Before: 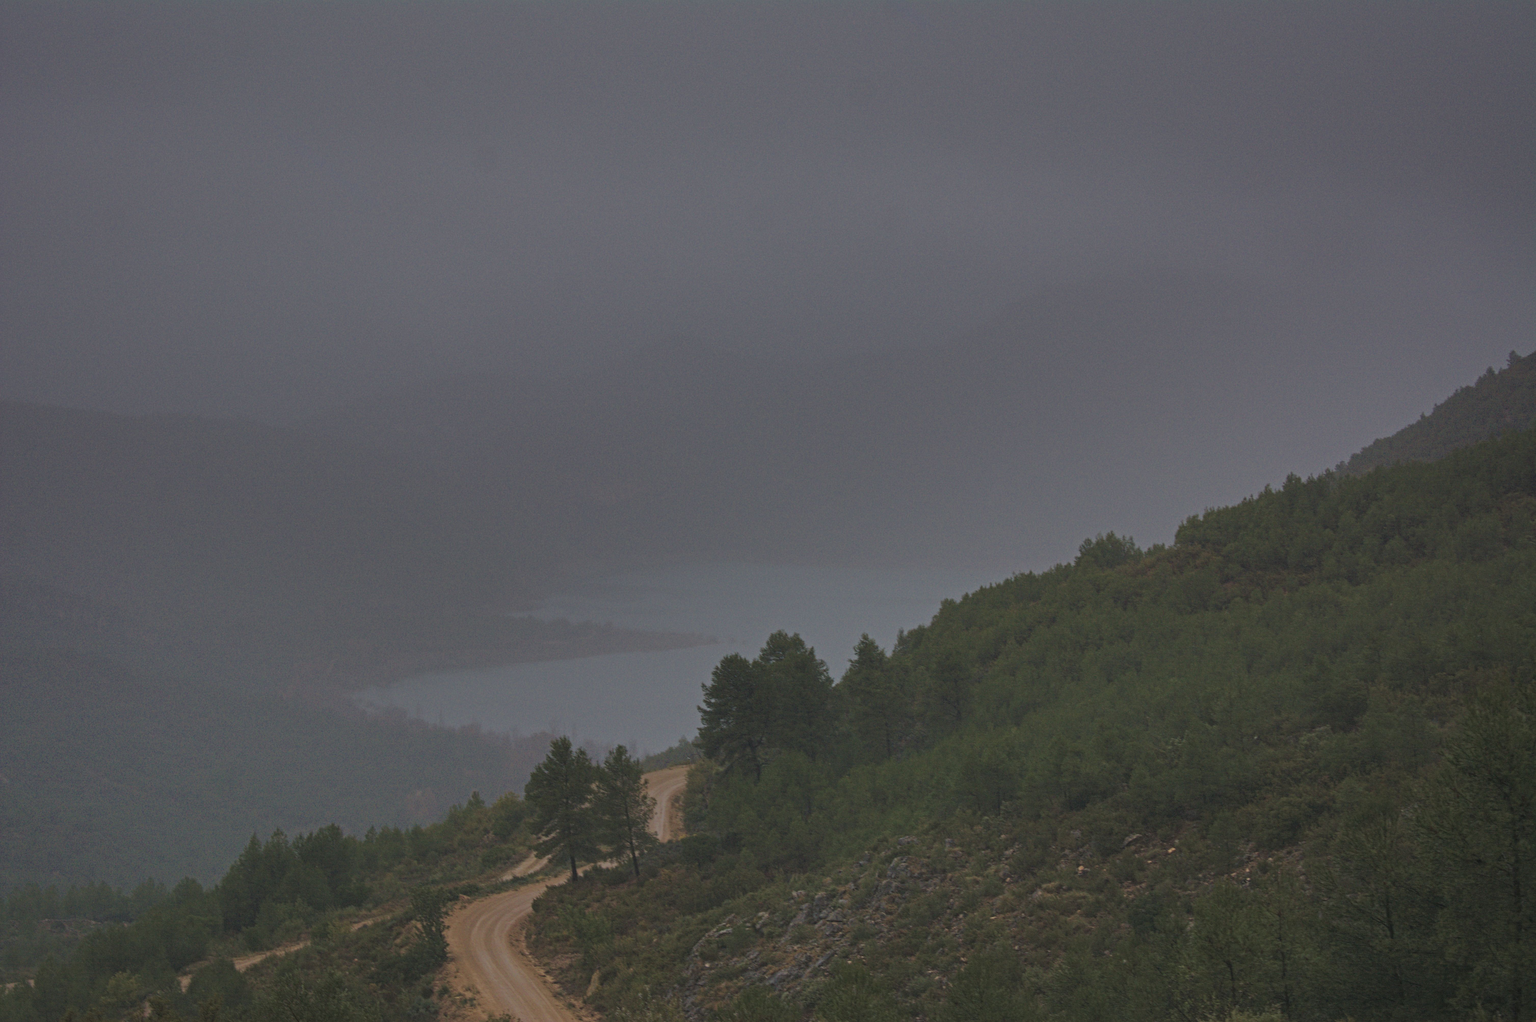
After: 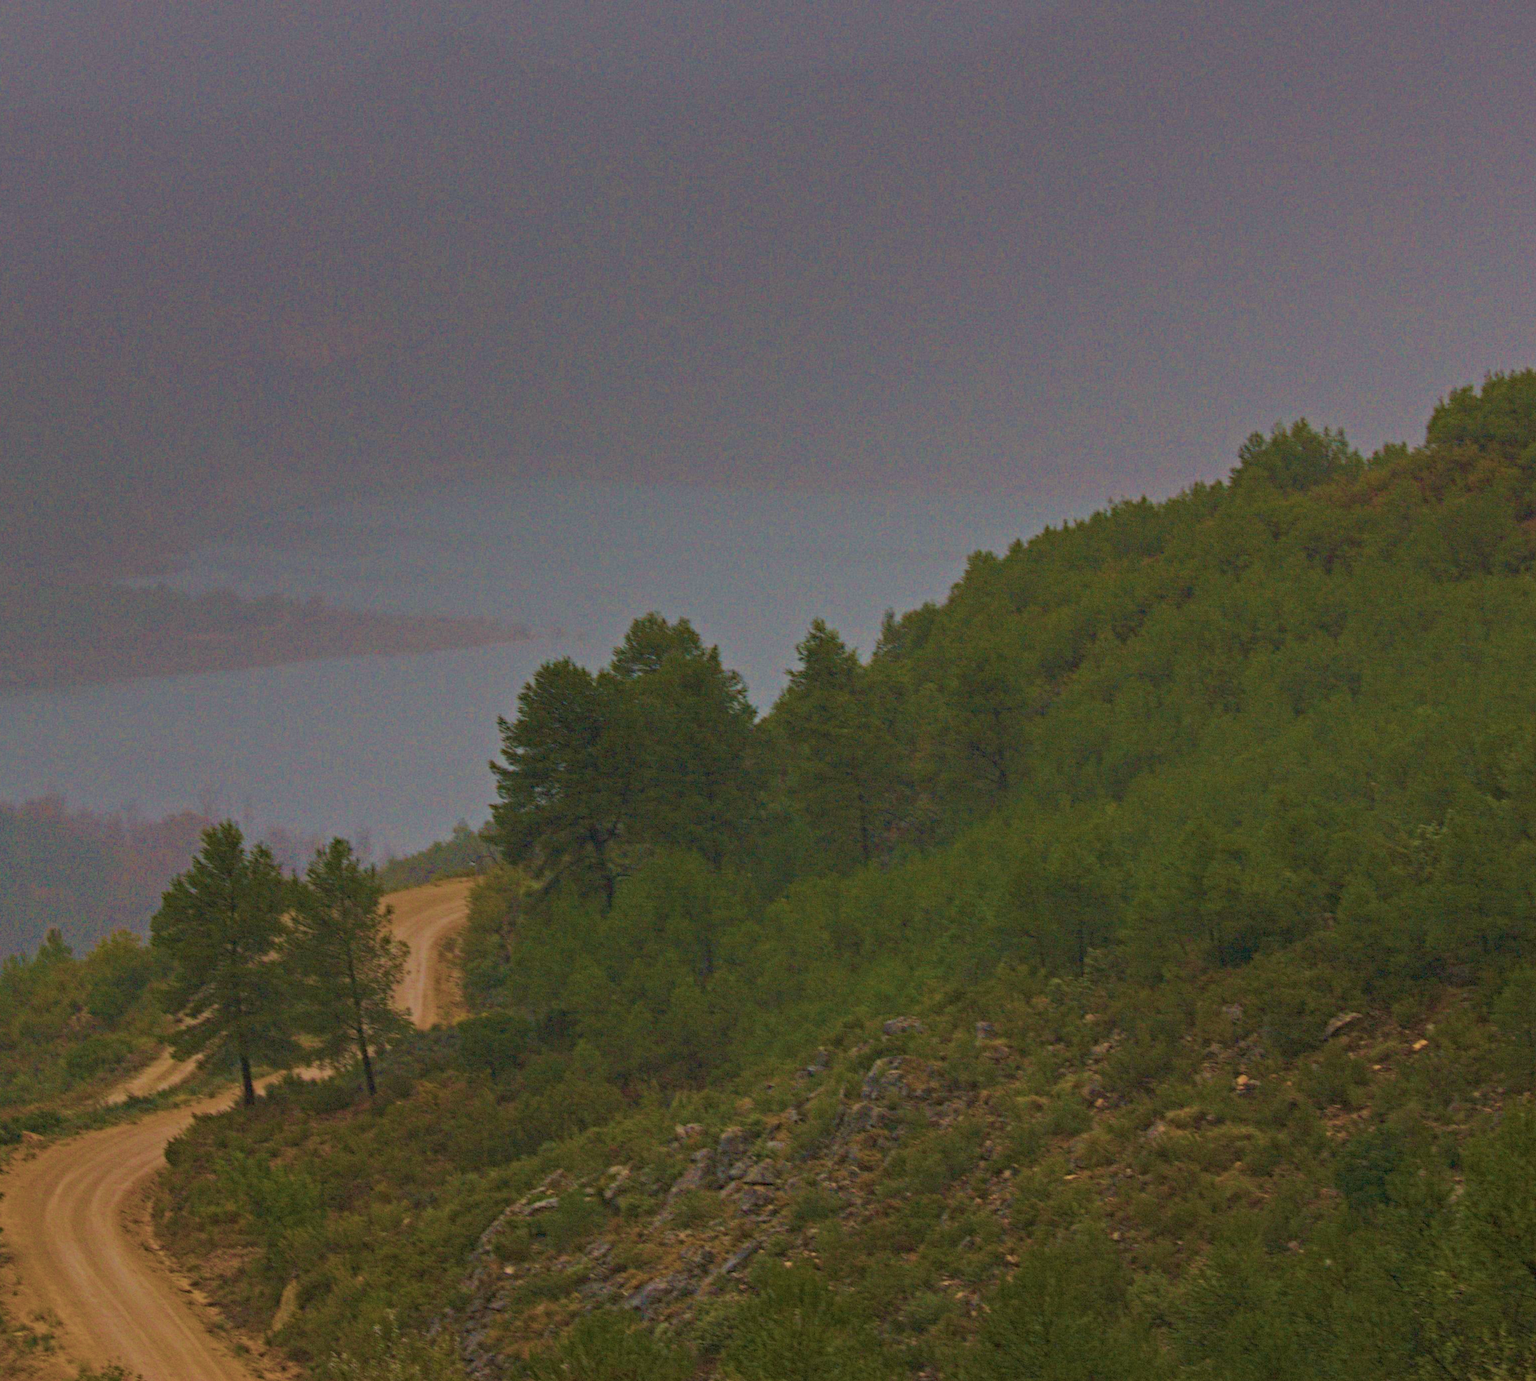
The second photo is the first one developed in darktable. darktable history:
color calibration: output R [1.063, -0.012, -0.003, 0], output G [0, 1.022, 0.021, 0], output B [-0.079, 0.047, 1, 0], gray › normalize channels true, illuminant same as pipeline (D50), adaptation XYZ, x 0.346, y 0.357, temperature 5009.02 K, gamut compression 0.028
levels: levels [0, 0.478, 1]
crop and rotate: left 29.173%, top 31.155%, right 19.861%
exposure: black level correction 0.006, compensate highlight preservation false
haze removal: compatibility mode true, adaptive false
velvia: strength 74.3%
